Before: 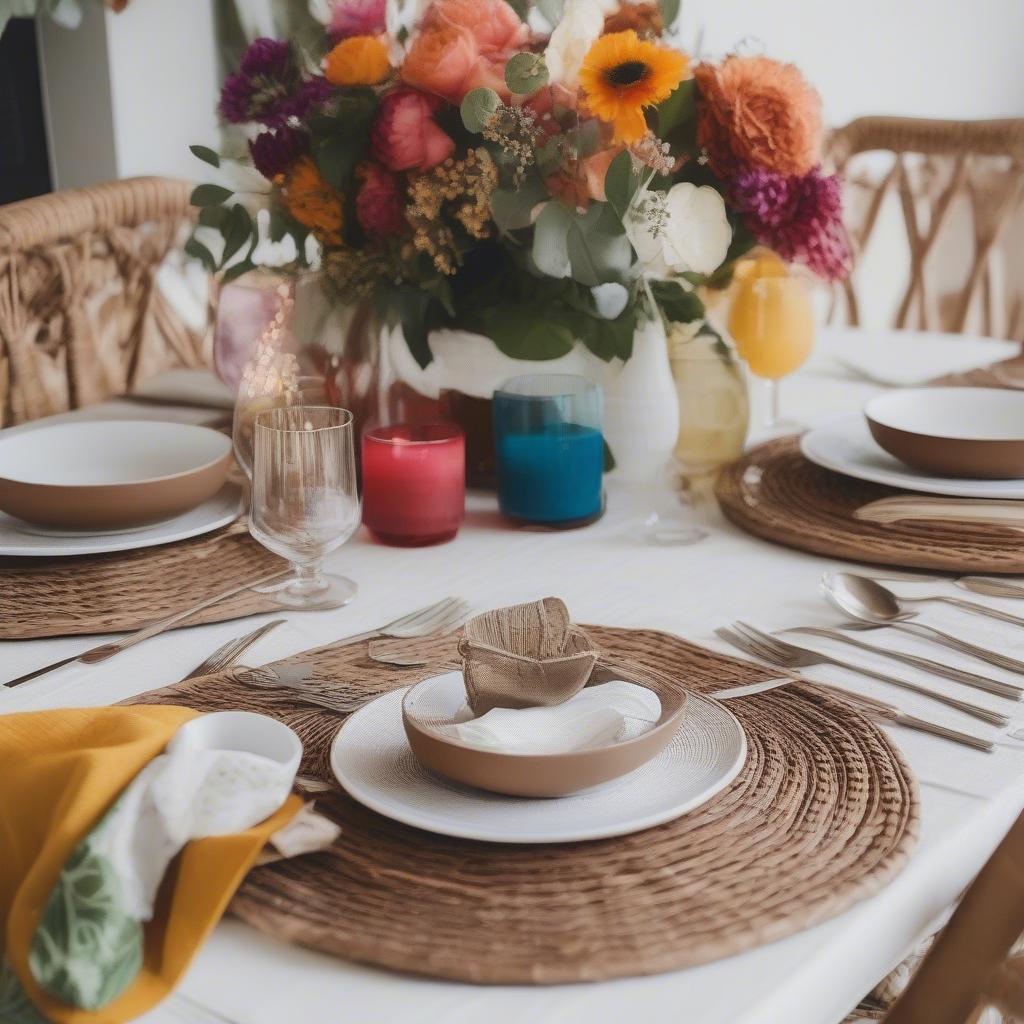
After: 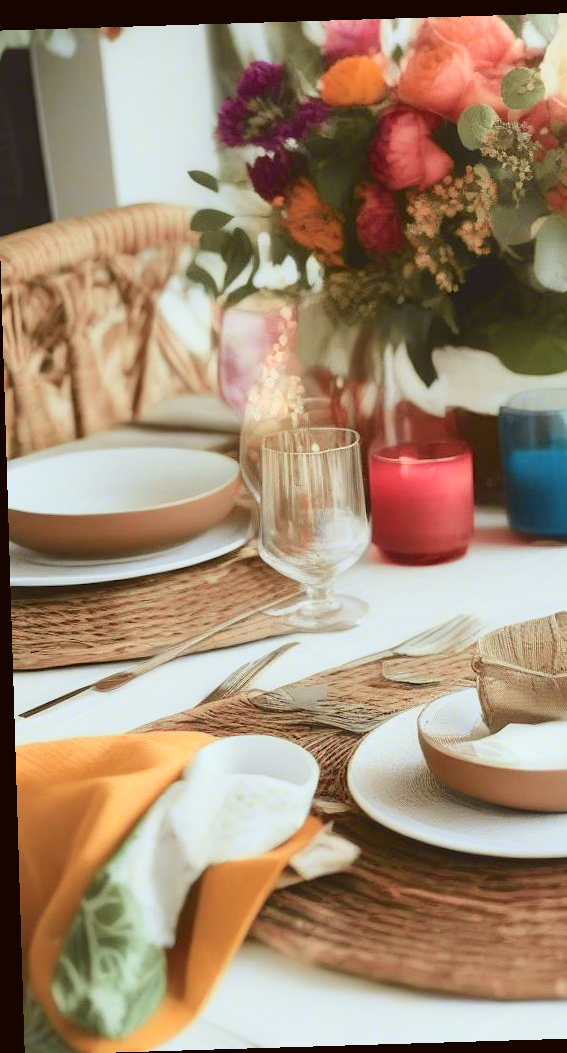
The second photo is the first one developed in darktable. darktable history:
tone equalizer: -7 EV 0.18 EV, -6 EV 0.12 EV, -5 EV 0.08 EV, -4 EV 0.04 EV, -2 EV -0.02 EV, -1 EV -0.04 EV, +0 EV -0.06 EV, luminance estimator HSV value / RGB max
tone curve: curves: ch0 [(0, 0.021) (0.049, 0.044) (0.152, 0.14) (0.328, 0.377) (0.473, 0.543) (0.641, 0.705) (0.85, 0.894) (1, 0.969)]; ch1 [(0, 0) (0.302, 0.331) (0.427, 0.433) (0.472, 0.47) (0.502, 0.503) (0.527, 0.524) (0.564, 0.591) (0.602, 0.632) (0.677, 0.701) (0.859, 0.885) (1, 1)]; ch2 [(0, 0) (0.33, 0.301) (0.447, 0.44) (0.487, 0.496) (0.502, 0.516) (0.535, 0.563) (0.565, 0.6) (0.618, 0.629) (1, 1)], color space Lab, independent channels, preserve colors none
exposure: exposure 0.376 EV, compensate highlight preservation false
rotate and perspective: rotation -1.75°, automatic cropping off
color correction: highlights a* -4.98, highlights b* -3.76, shadows a* 3.83, shadows b* 4.08
crop: left 0.587%, right 45.588%, bottom 0.086%
